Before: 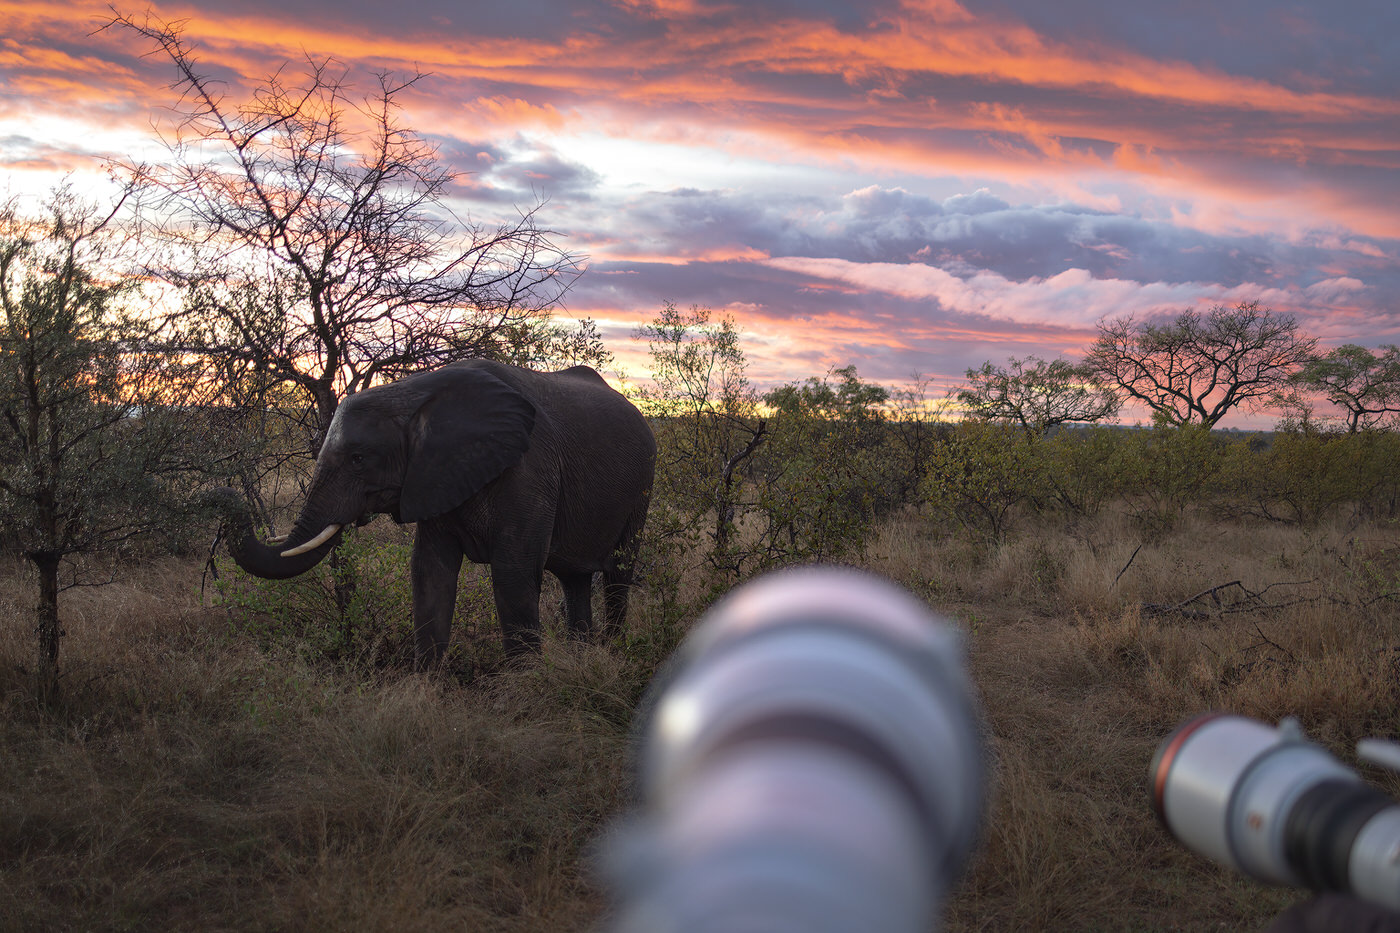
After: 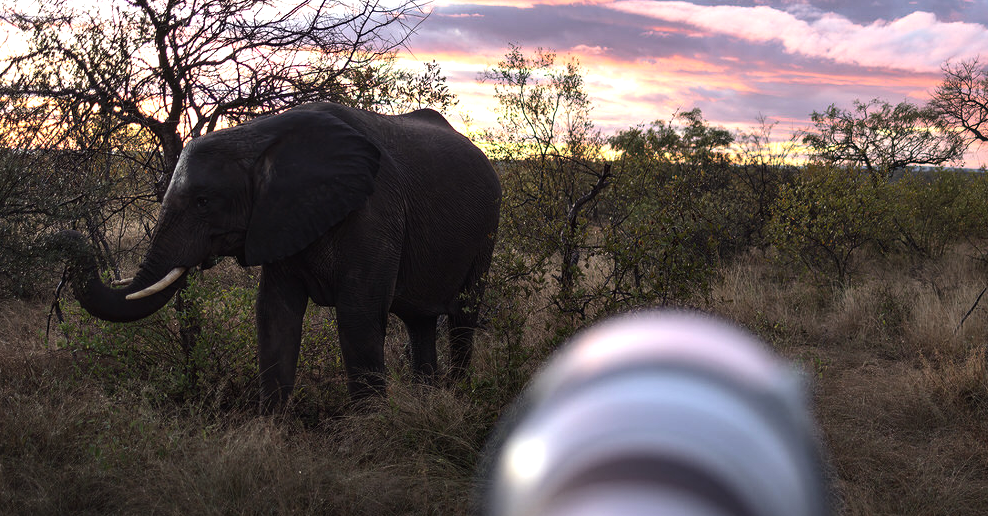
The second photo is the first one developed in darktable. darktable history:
crop: left 11.123%, top 27.61%, right 18.3%, bottom 17.034%
tone equalizer: -8 EV -0.75 EV, -7 EV -0.7 EV, -6 EV -0.6 EV, -5 EV -0.4 EV, -3 EV 0.4 EV, -2 EV 0.6 EV, -1 EV 0.7 EV, +0 EV 0.75 EV, edges refinement/feathering 500, mask exposure compensation -1.57 EV, preserve details no
